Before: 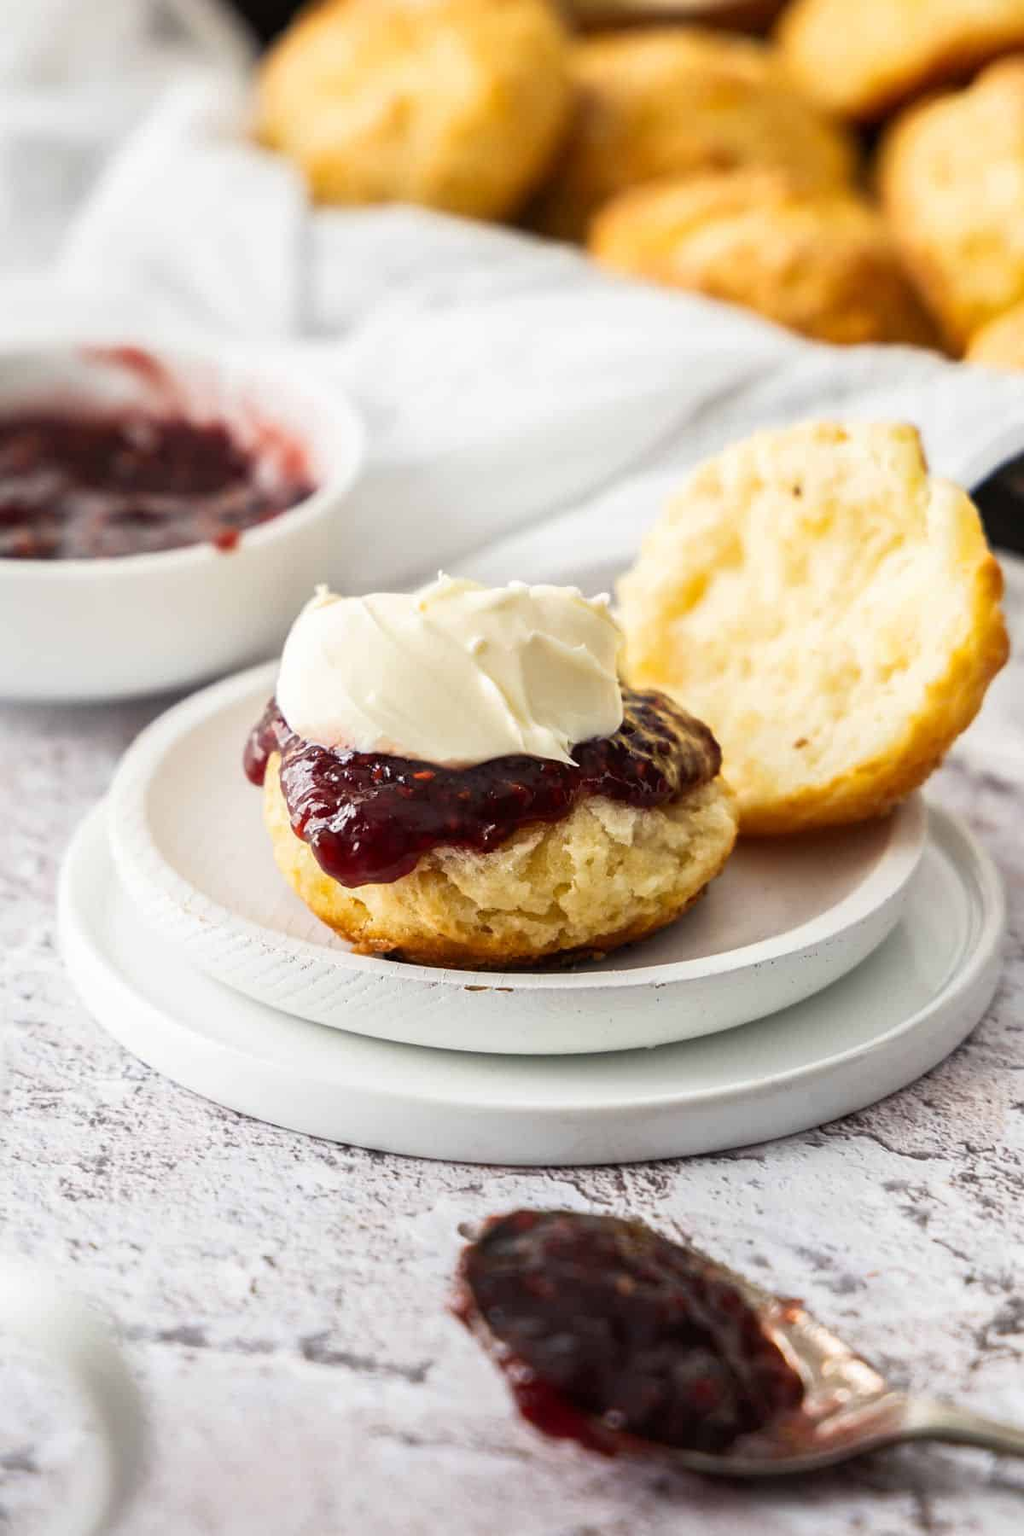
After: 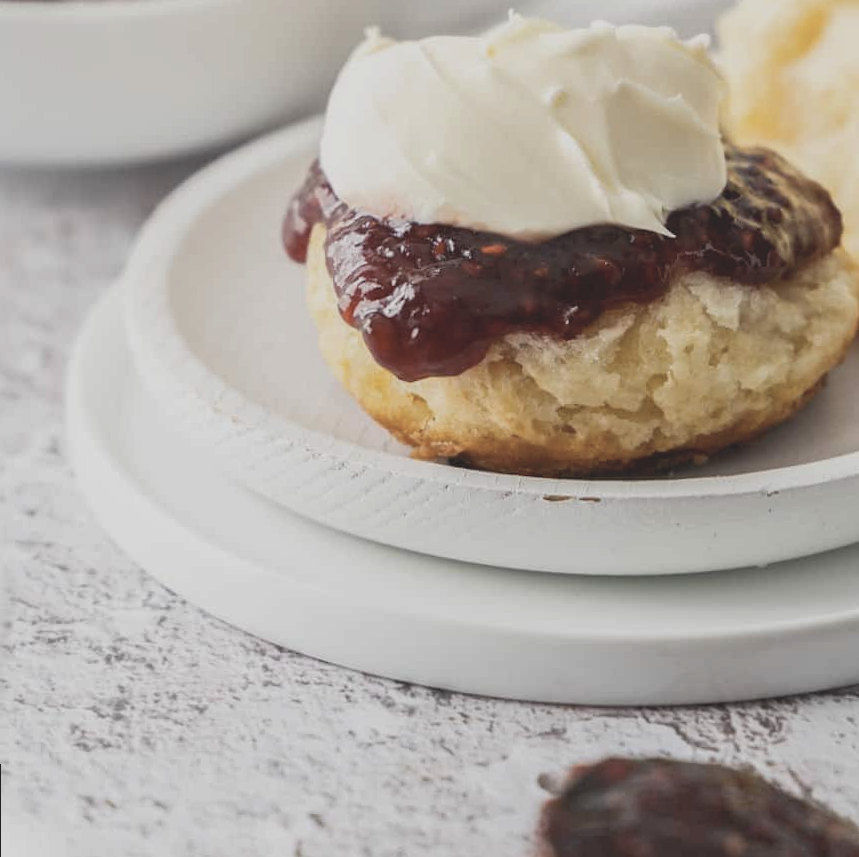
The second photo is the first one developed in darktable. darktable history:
crop: top 36.498%, right 27.964%, bottom 14.995%
contrast brightness saturation: contrast -0.26, saturation -0.43
rotate and perspective: rotation -0.45°, automatic cropping original format, crop left 0.008, crop right 0.992, crop top 0.012, crop bottom 0.988
